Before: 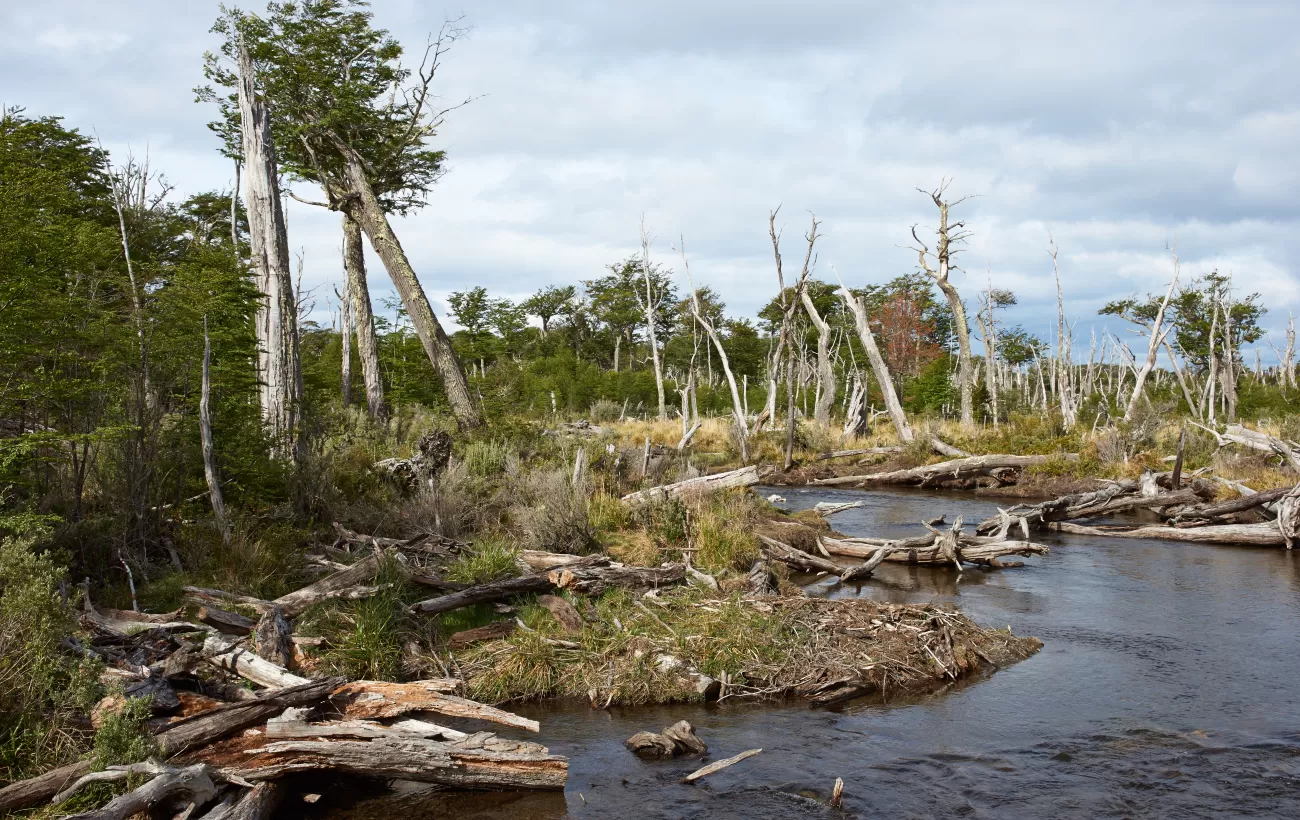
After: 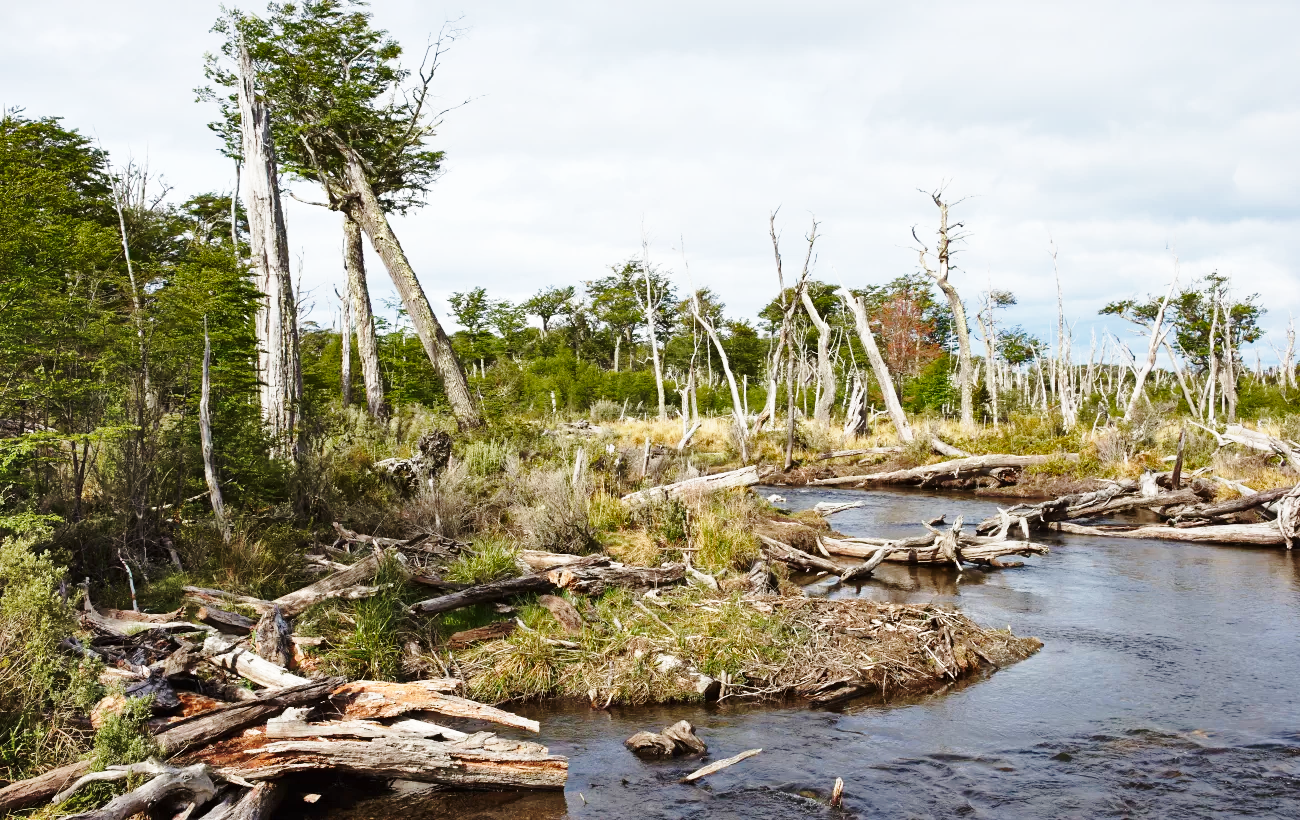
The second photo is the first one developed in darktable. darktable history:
base curve: curves: ch0 [(0, 0) (0.028, 0.03) (0.121, 0.232) (0.46, 0.748) (0.859, 0.968) (1, 1)], preserve colors none
shadows and highlights: shadows 75.9, highlights -24.66, soften with gaussian
